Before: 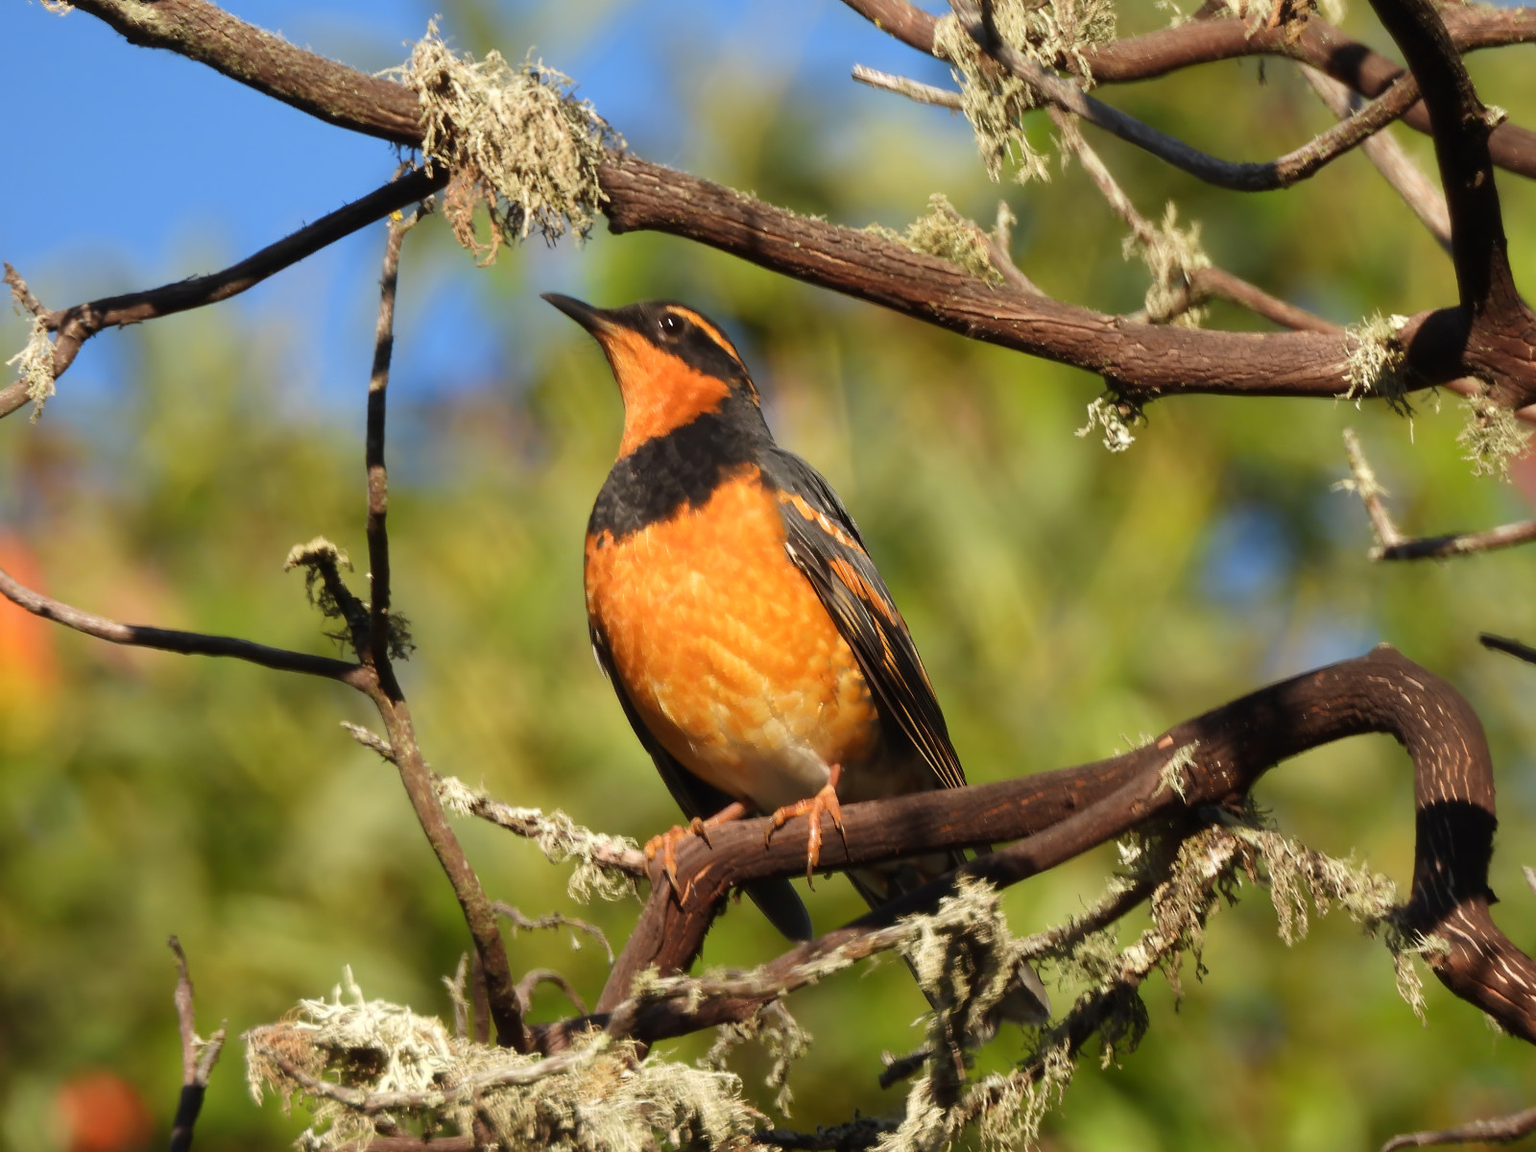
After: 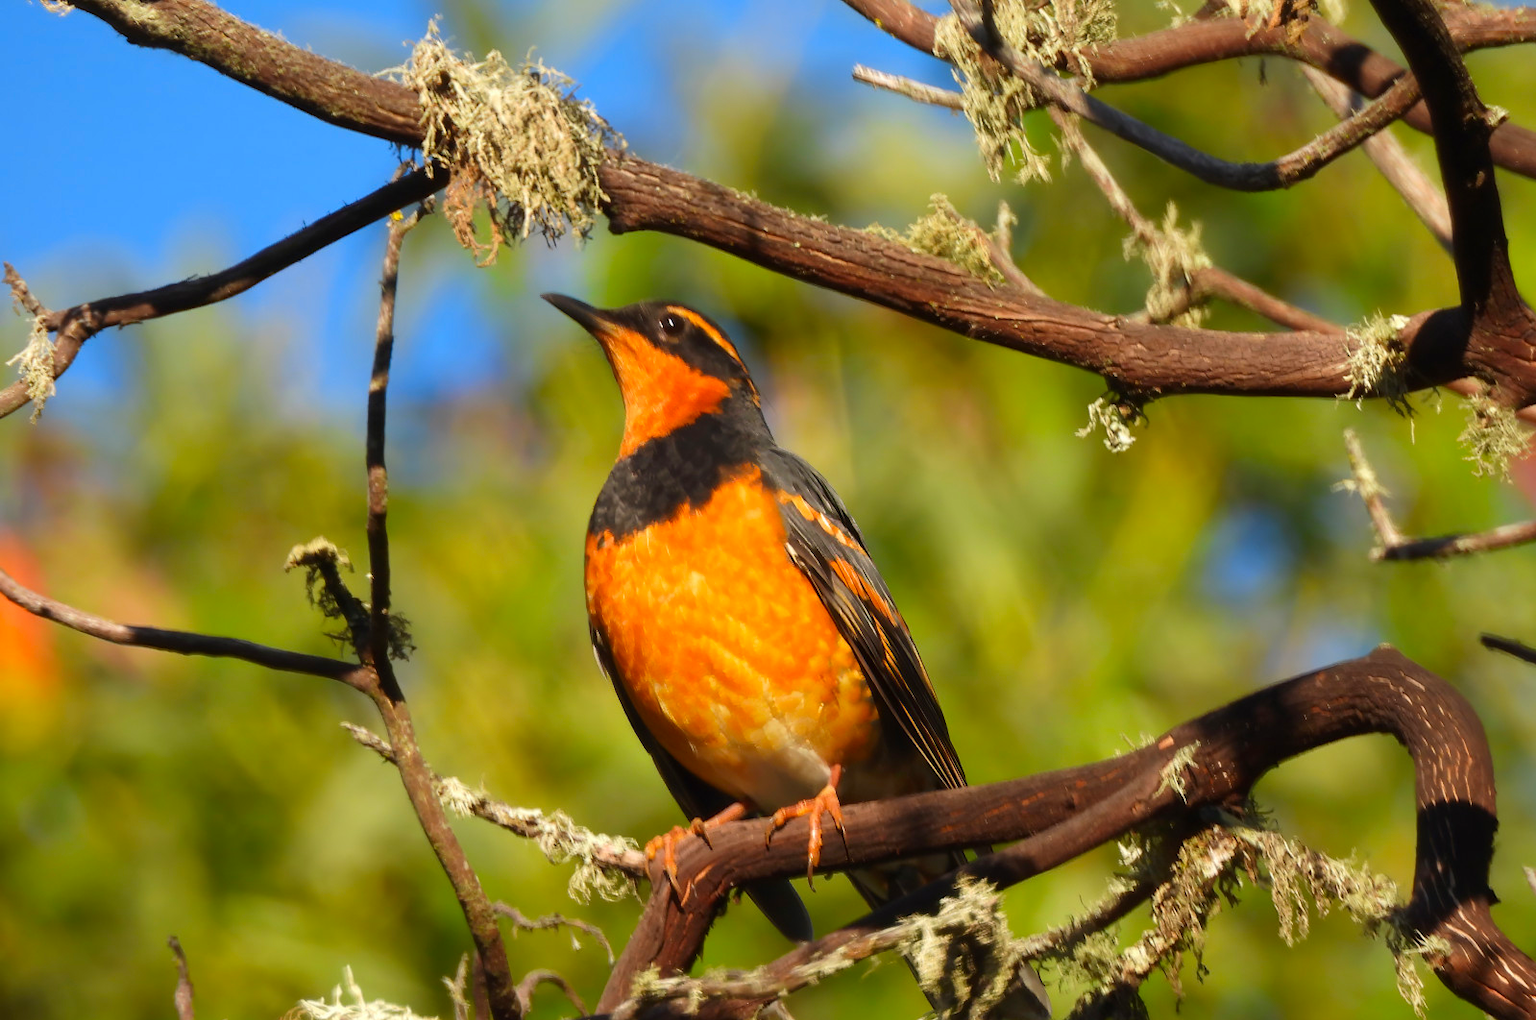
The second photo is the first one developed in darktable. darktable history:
color correction: saturation 1.32
color balance rgb: perceptual saturation grading › global saturation -1%
crop and rotate: top 0%, bottom 11.49%
